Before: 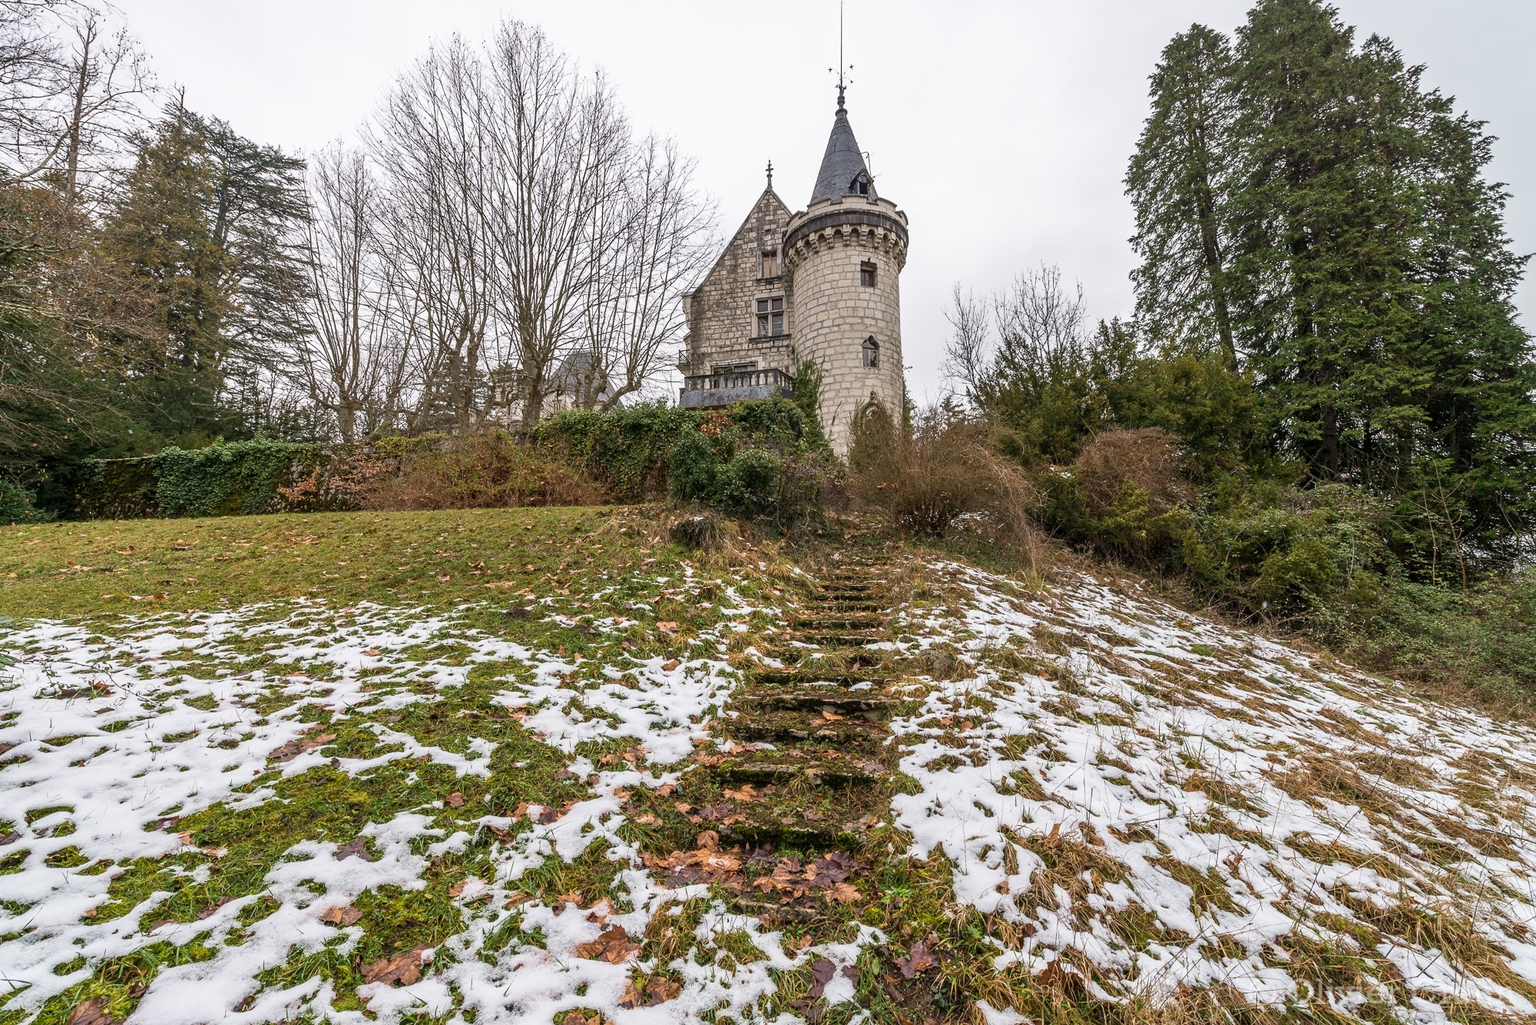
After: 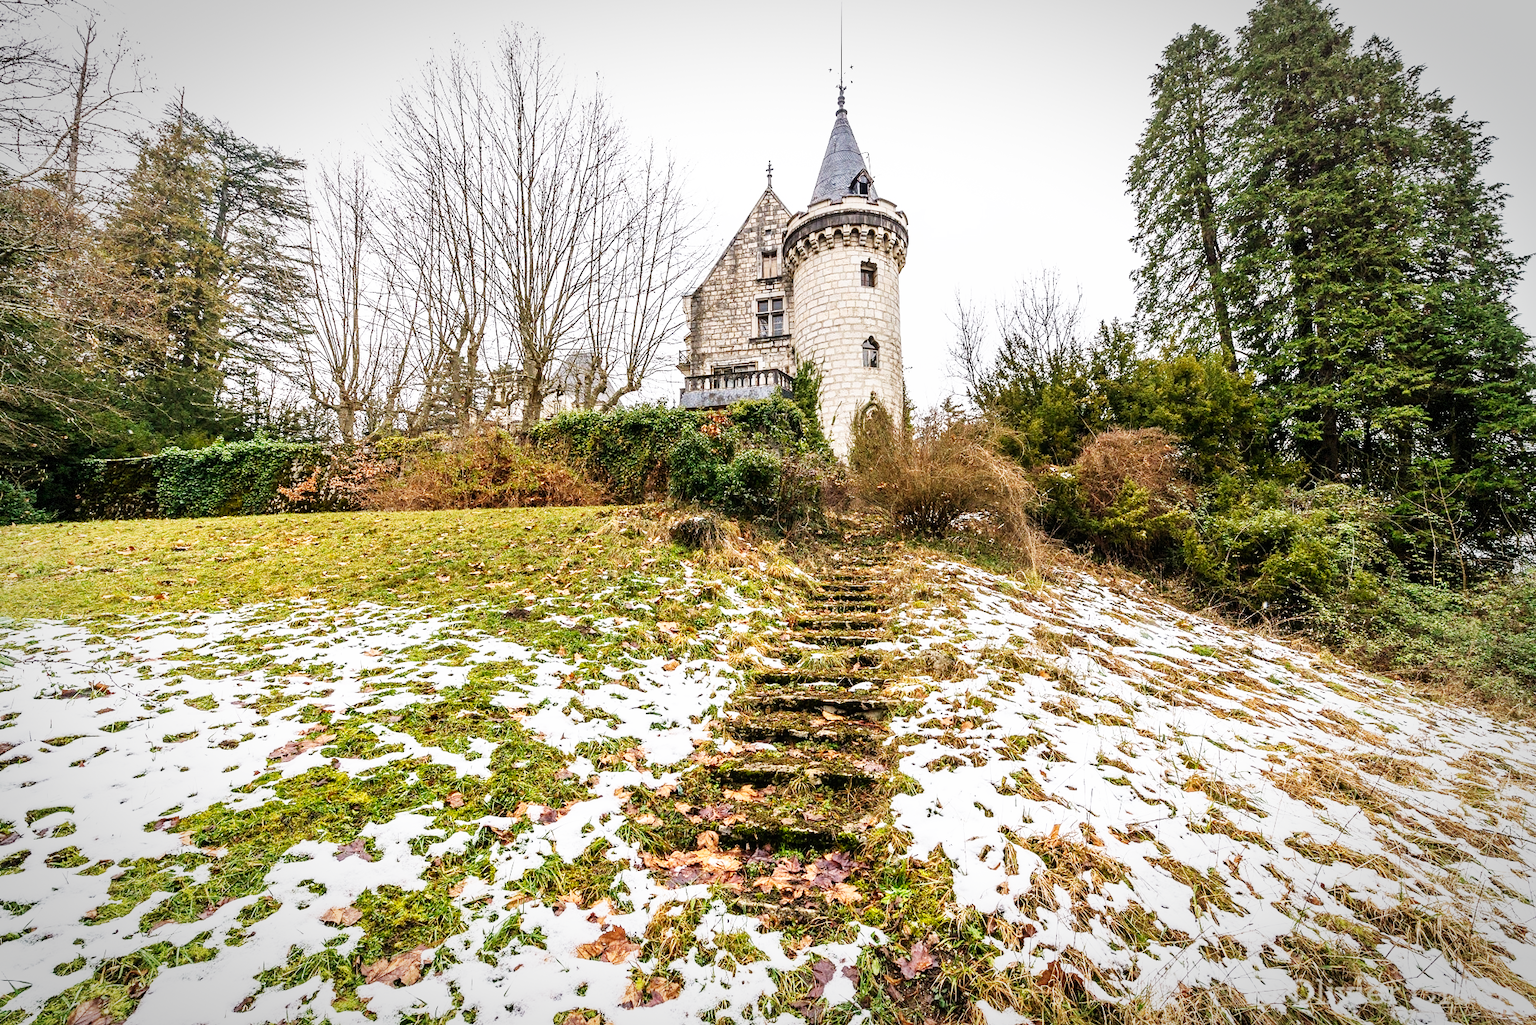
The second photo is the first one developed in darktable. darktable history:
vignetting: fall-off start 67.75%, fall-off radius 68.23%, brightness -0.438, saturation -0.201, automatic ratio true, dithering 8-bit output
base curve: curves: ch0 [(0, 0) (0.007, 0.004) (0.027, 0.03) (0.046, 0.07) (0.207, 0.54) (0.442, 0.872) (0.673, 0.972) (1, 1)], preserve colors none
